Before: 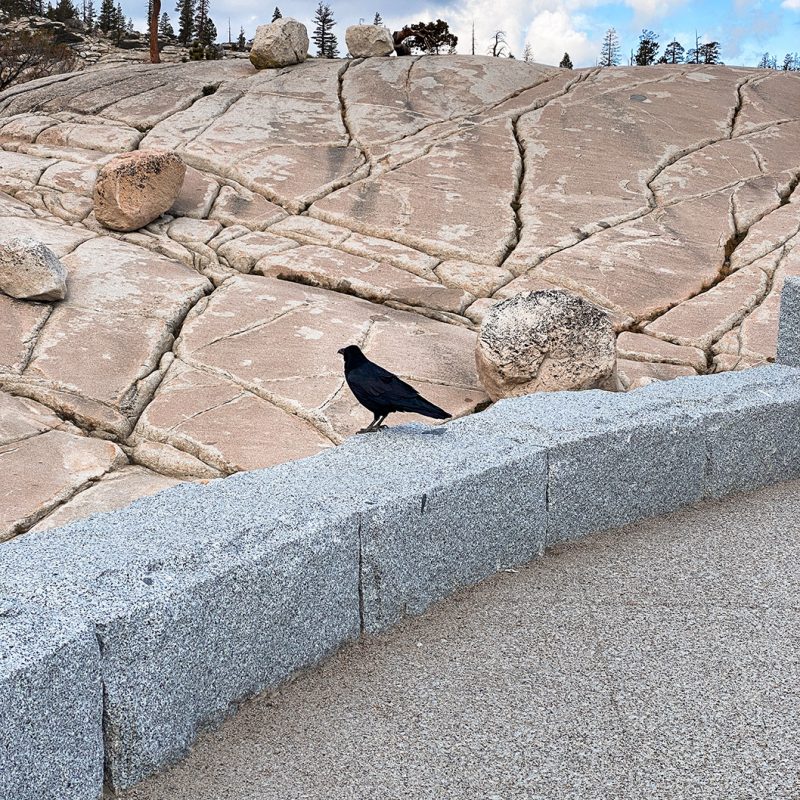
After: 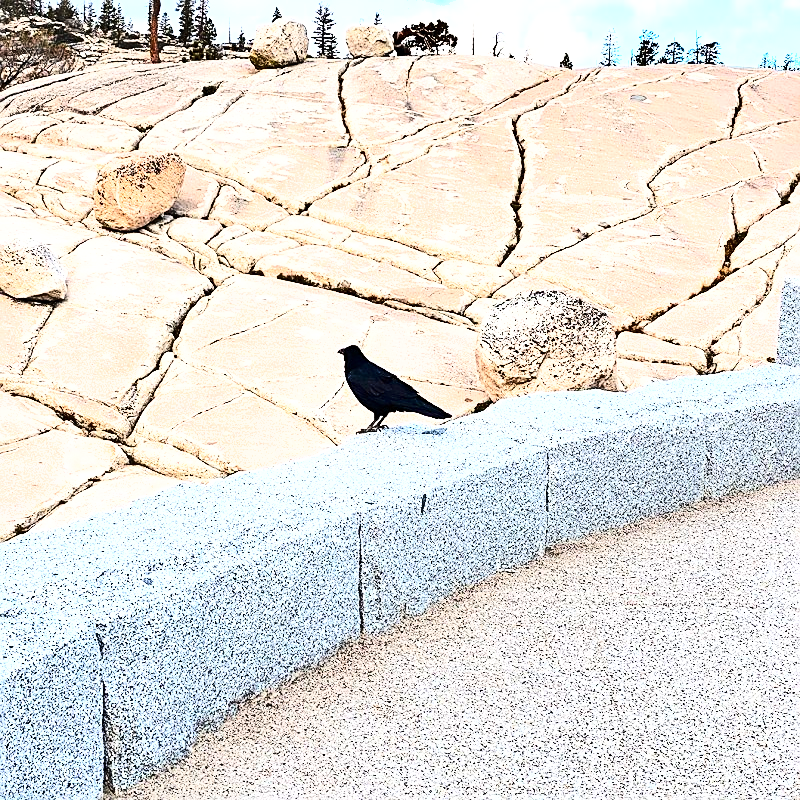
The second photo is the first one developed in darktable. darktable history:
sharpen: on, module defaults
contrast brightness saturation: contrast 0.236, brightness 0.092
exposure: black level correction 0, exposure 1.1 EV, compensate highlight preservation false
base curve: curves: ch0 [(0, 0) (0.028, 0.03) (0.121, 0.232) (0.46, 0.748) (0.859, 0.968) (1, 1)]
shadows and highlights: shadows 25.55, highlights -47.95, soften with gaussian
